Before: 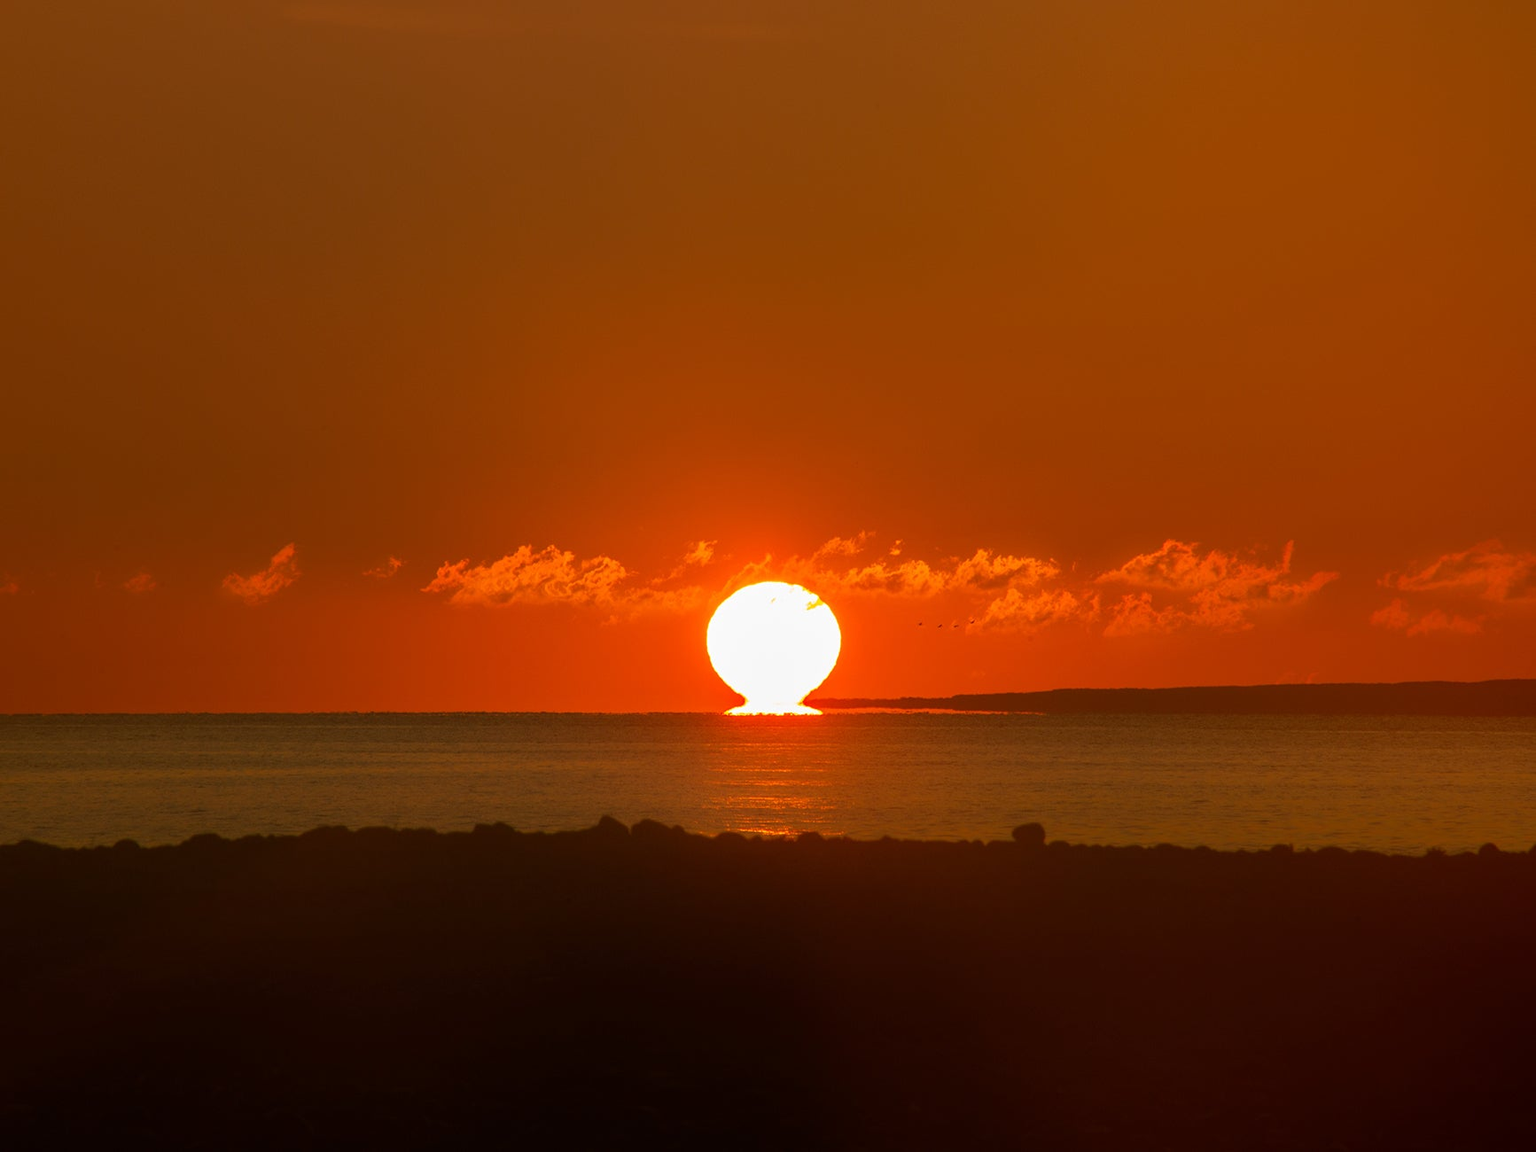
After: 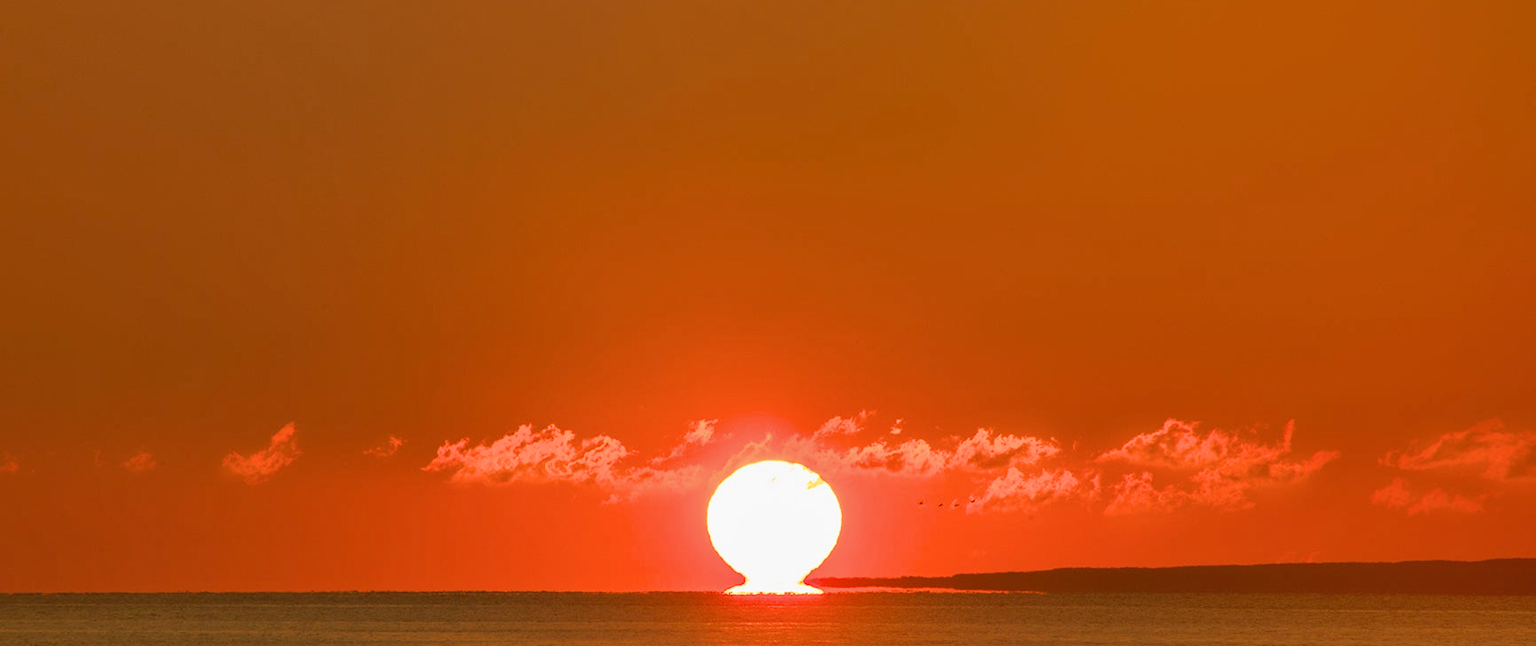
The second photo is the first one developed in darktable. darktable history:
shadows and highlights: soften with gaussian
exposure: exposure 0.6 EV, compensate highlight preservation false
crop and rotate: top 10.605%, bottom 33.274%
filmic rgb: black relative exposure -14.19 EV, white relative exposure 3.39 EV, hardness 7.89, preserve chrominance max RGB
